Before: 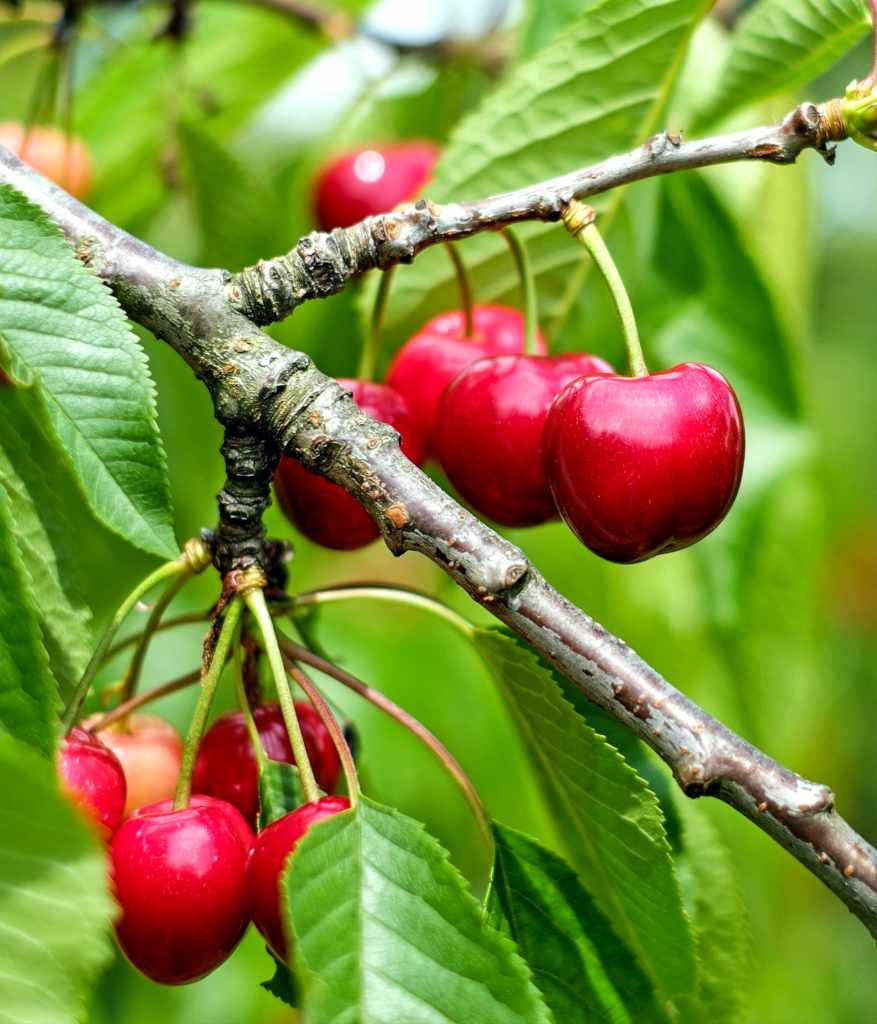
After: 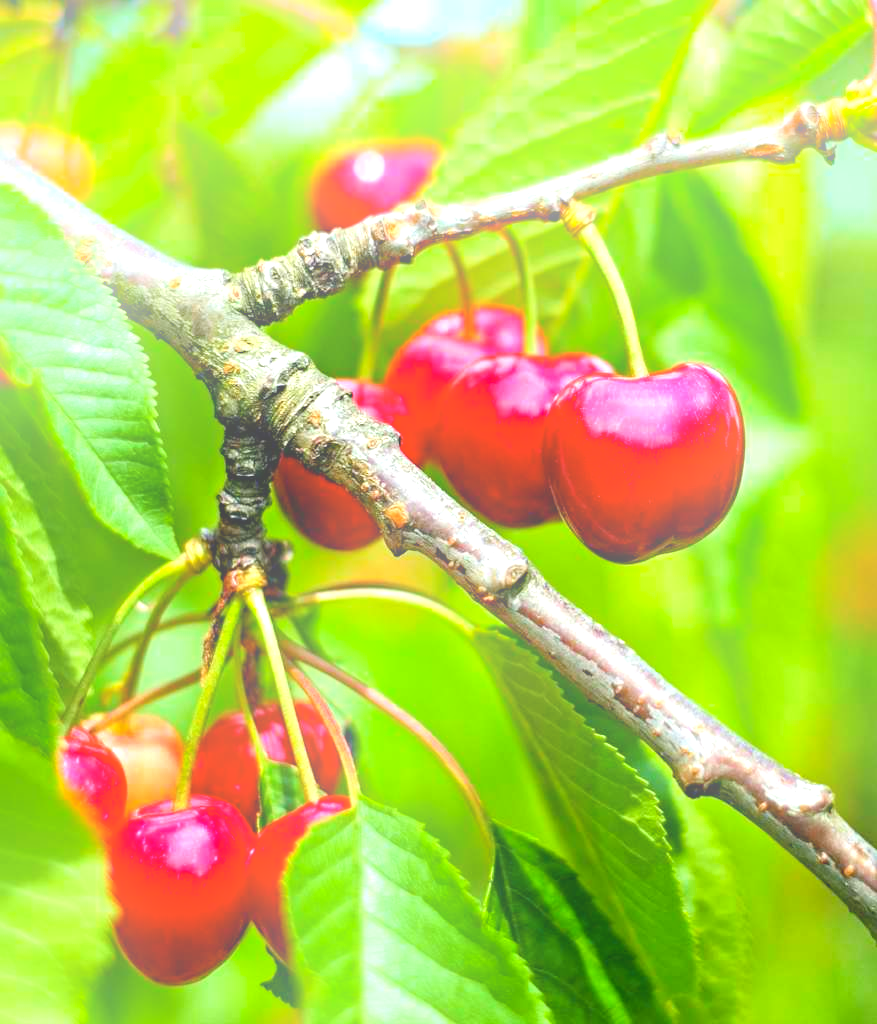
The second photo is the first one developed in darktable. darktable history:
white balance: emerald 1
bloom: on, module defaults
exposure: black level correction 0, exposure 0.7 EV, compensate exposure bias true, compensate highlight preservation false
haze removal: on, module defaults
color balance rgb: perceptual saturation grading › global saturation 10%, global vibrance 10%
